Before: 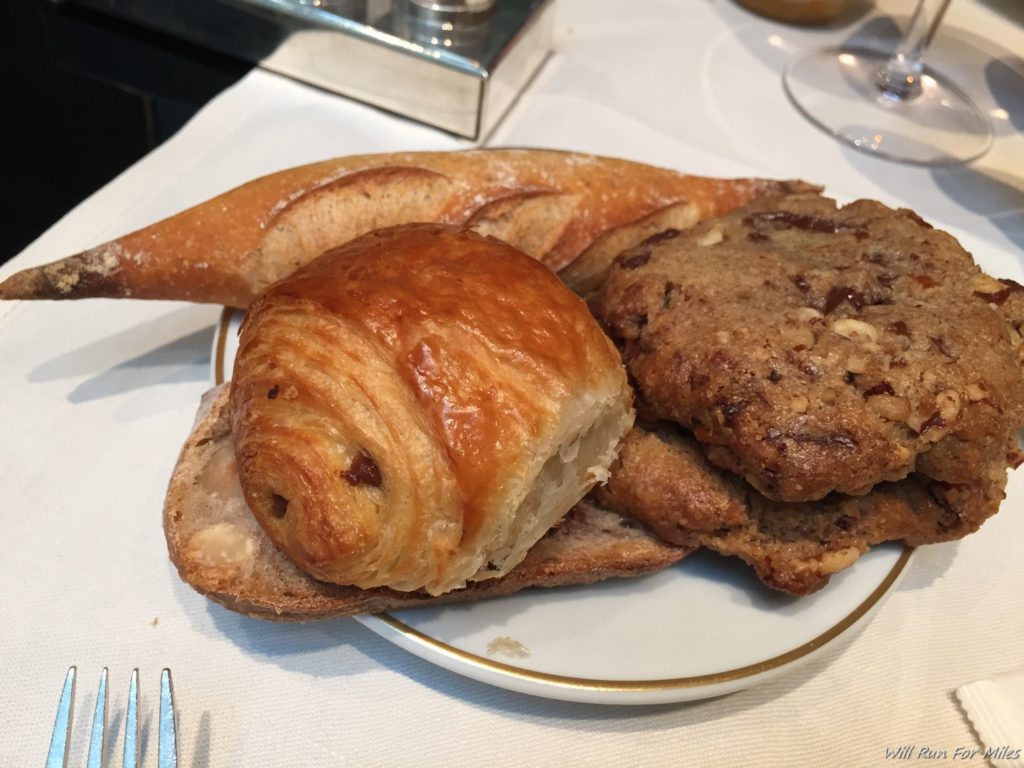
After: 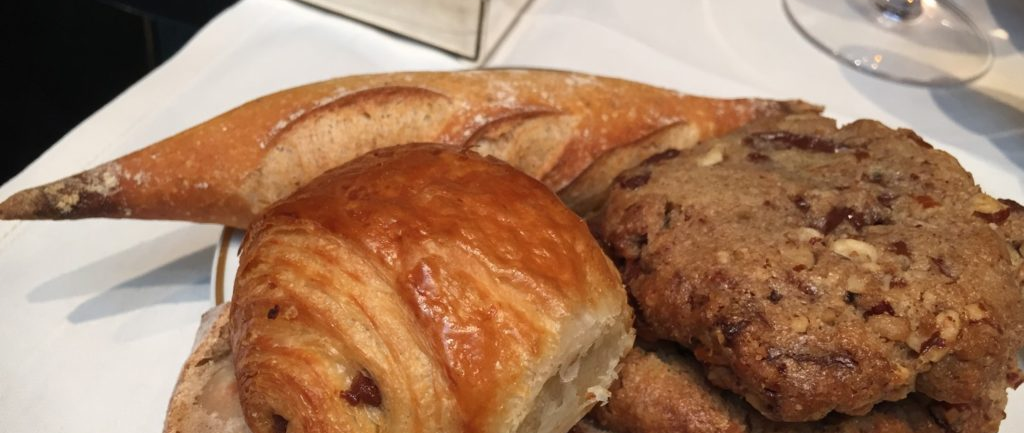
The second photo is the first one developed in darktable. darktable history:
crop and rotate: top 10.462%, bottom 33.152%
vignetting: fall-off start 92.59%
